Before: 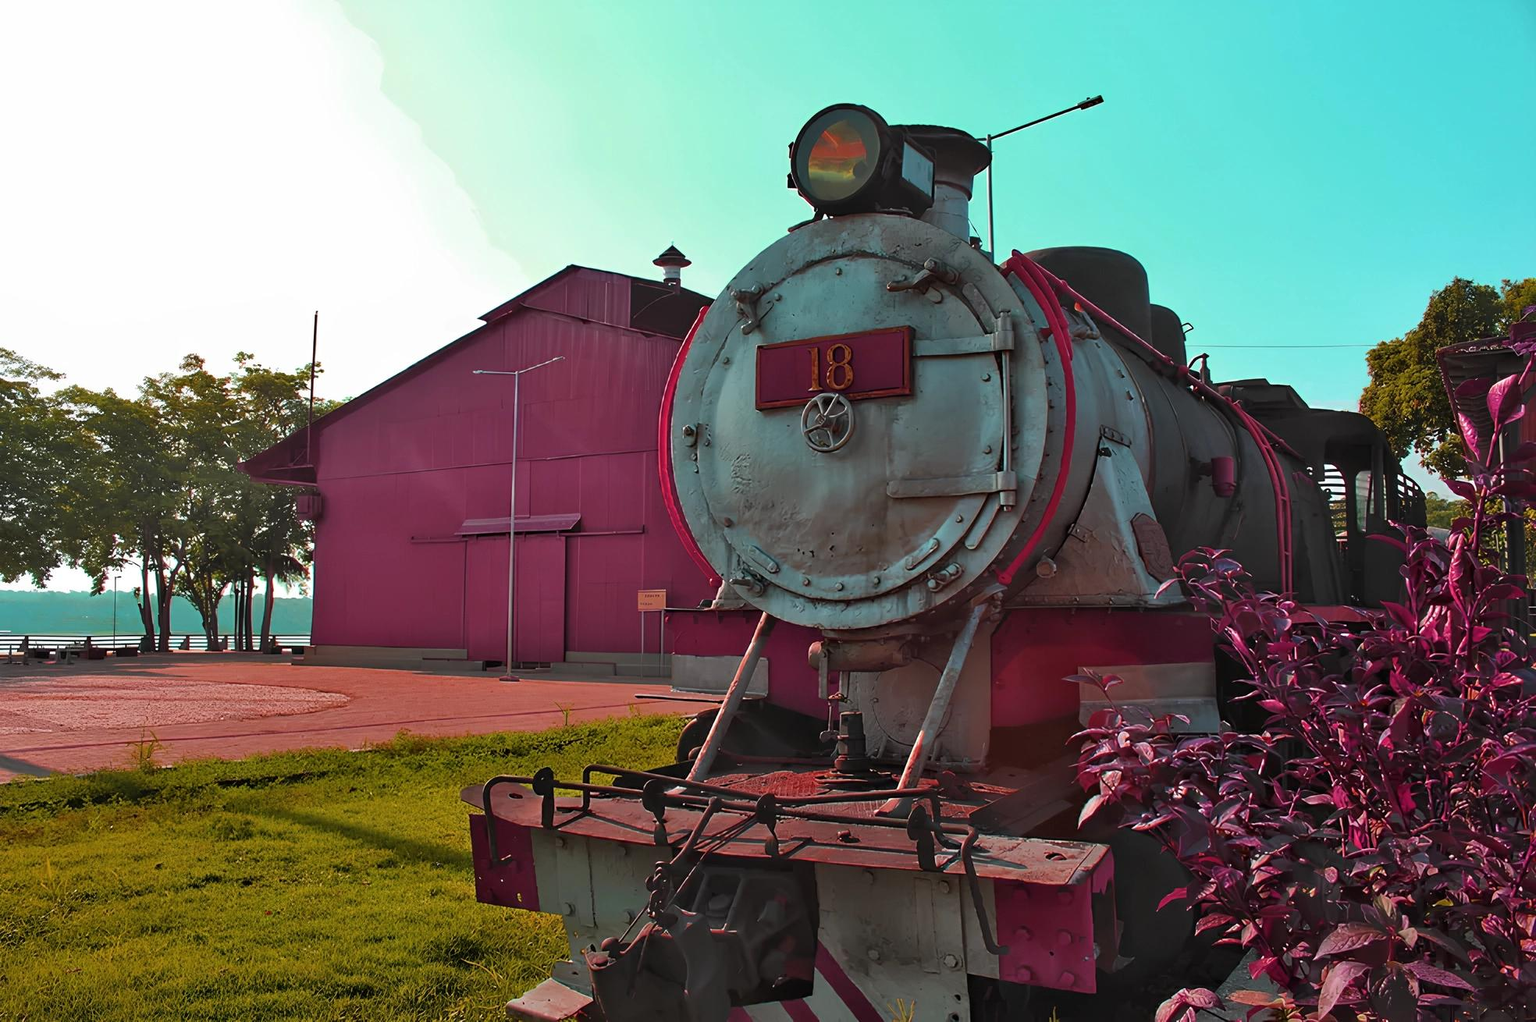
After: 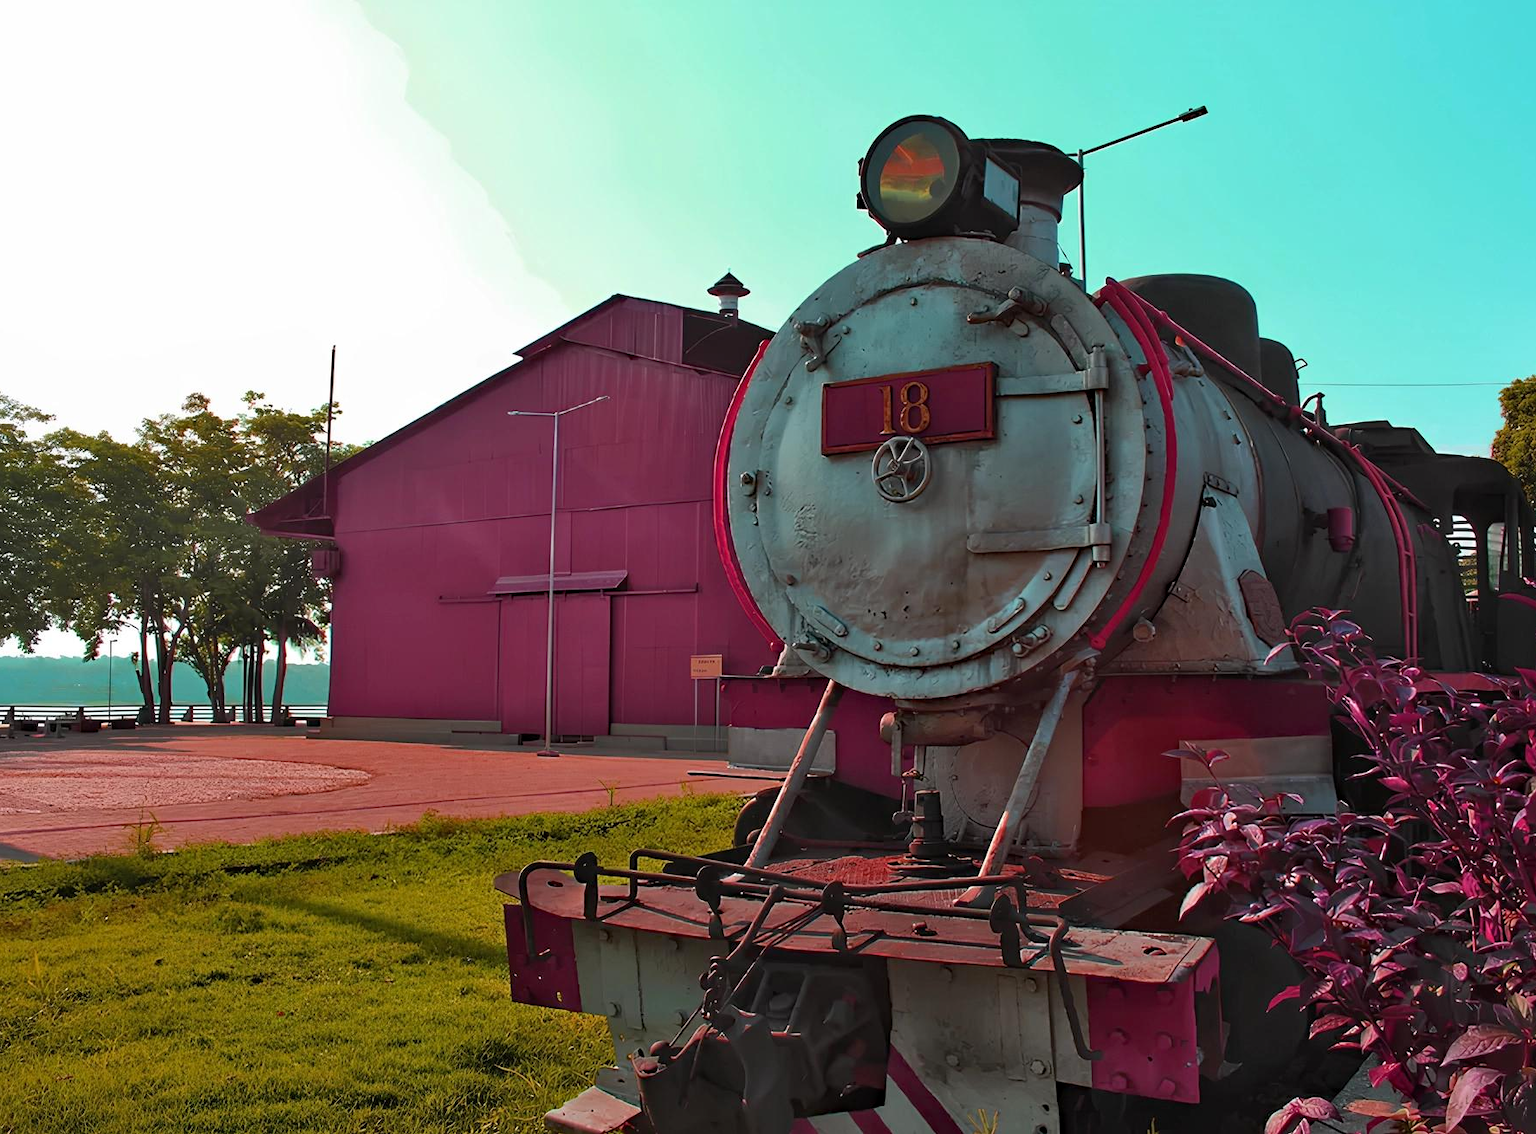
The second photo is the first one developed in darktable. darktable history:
haze removal: compatibility mode true, adaptive false
crop and rotate: left 1.088%, right 8.807%
